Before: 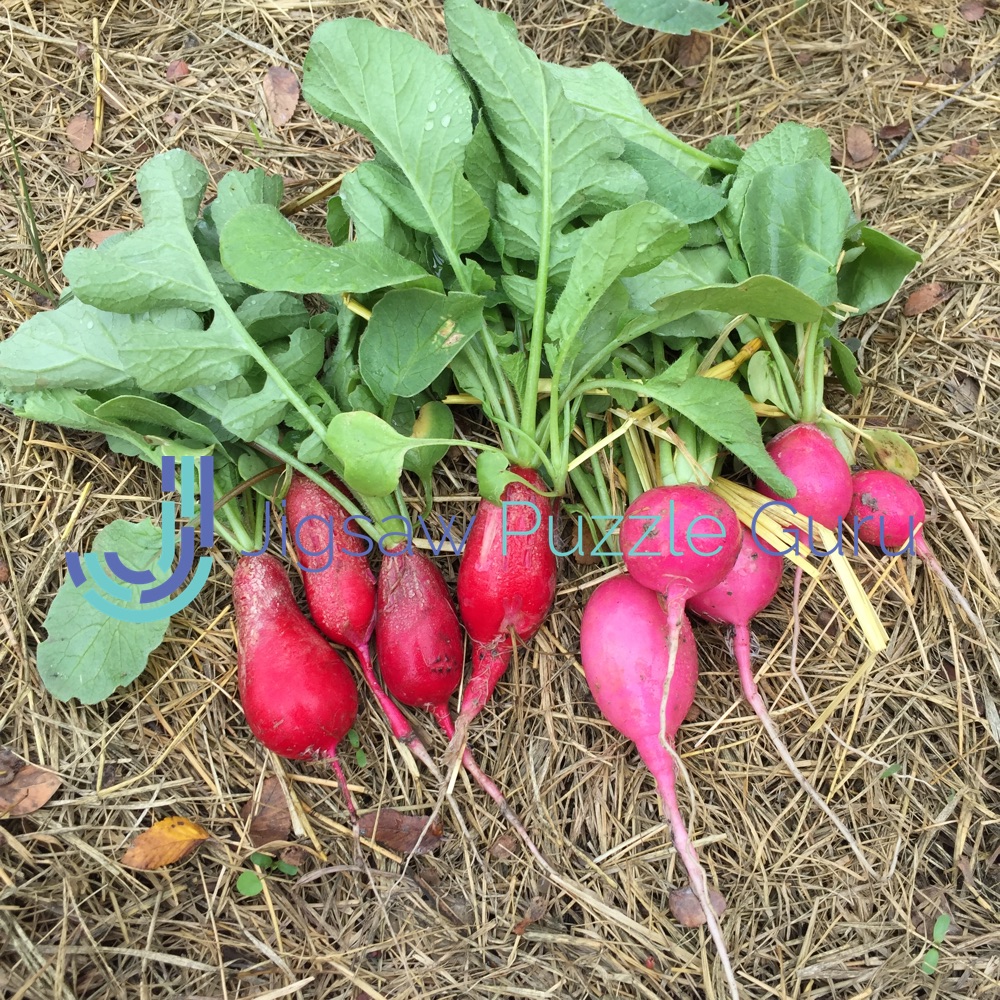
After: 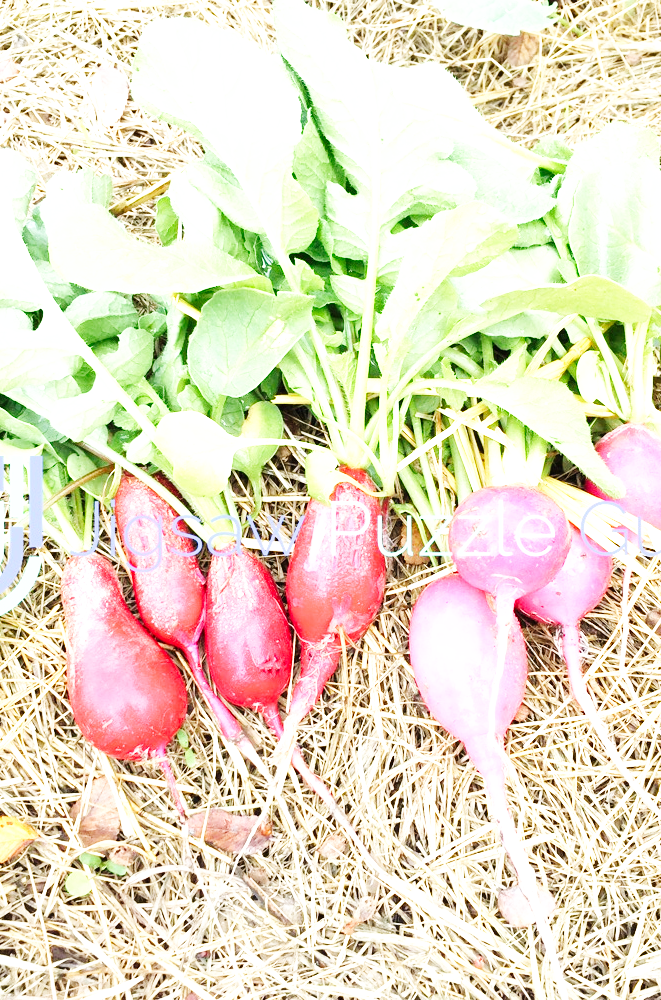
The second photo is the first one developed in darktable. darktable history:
crop: left 17.156%, right 16.658%
exposure: black level correction 0, exposure 1.2 EV, compensate exposure bias true, compensate highlight preservation false
base curve: curves: ch0 [(0, 0.003) (0.001, 0.002) (0.006, 0.004) (0.02, 0.022) (0.048, 0.086) (0.094, 0.234) (0.162, 0.431) (0.258, 0.629) (0.385, 0.8) (0.548, 0.918) (0.751, 0.988) (1, 1)], preserve colors none
